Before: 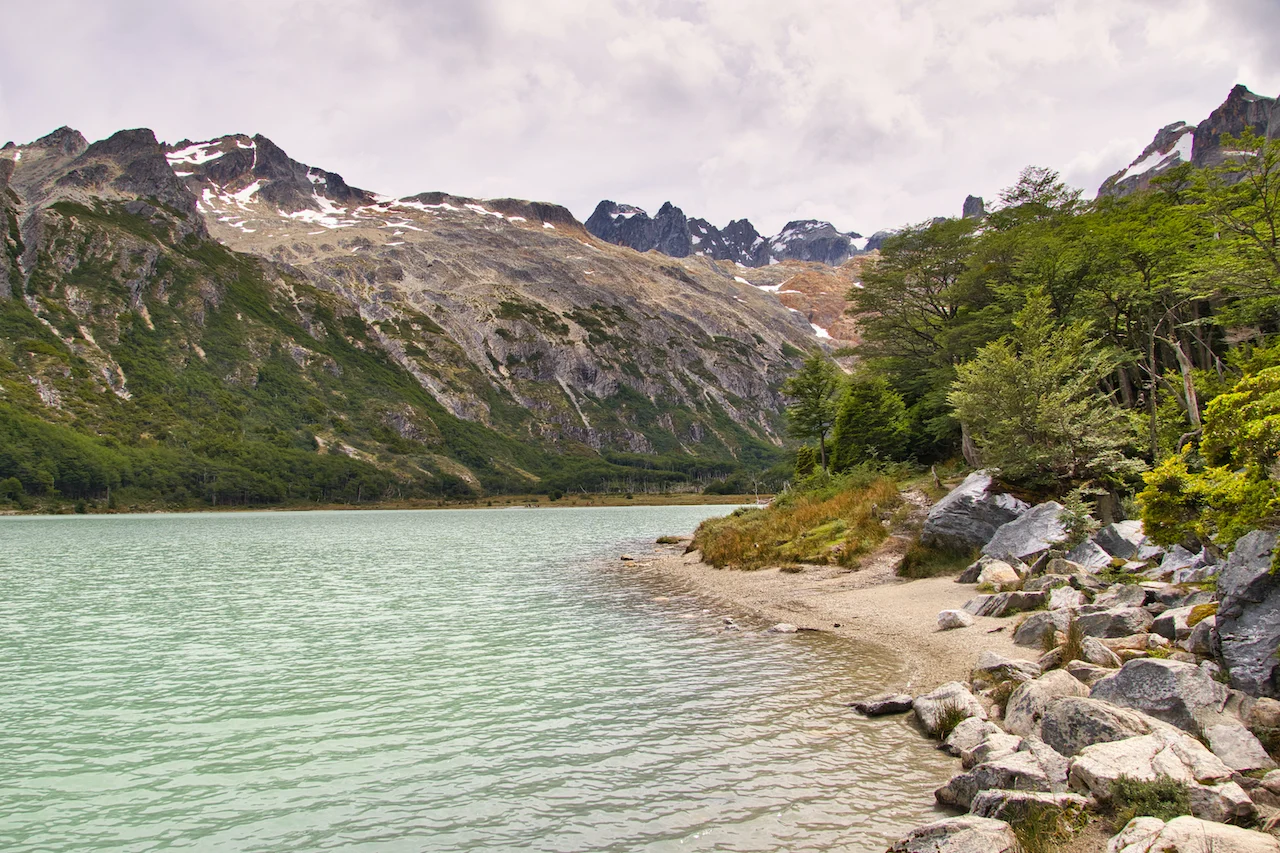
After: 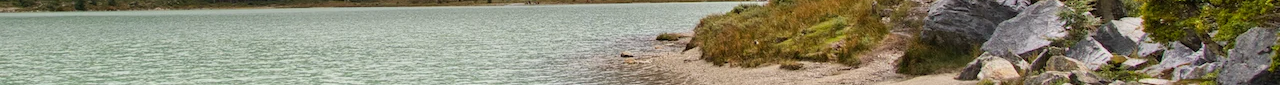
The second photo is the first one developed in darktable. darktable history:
graduated density: rotation -0.352°, offset 57.64
crop and rotate: top 59.084%, bottom 30.916%
